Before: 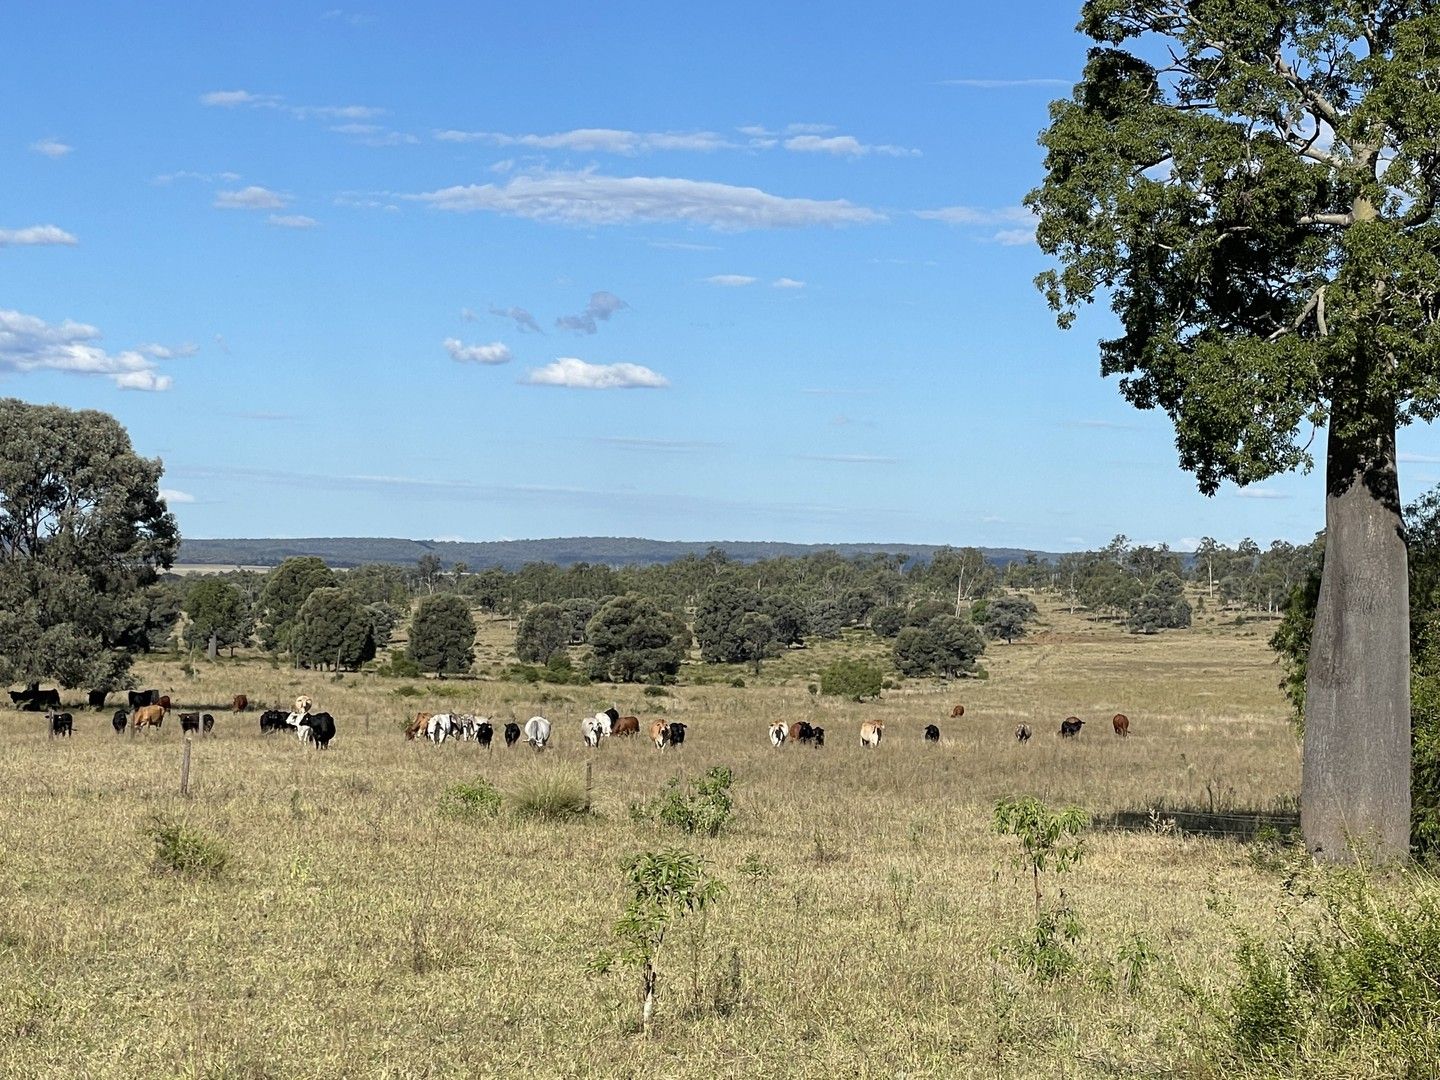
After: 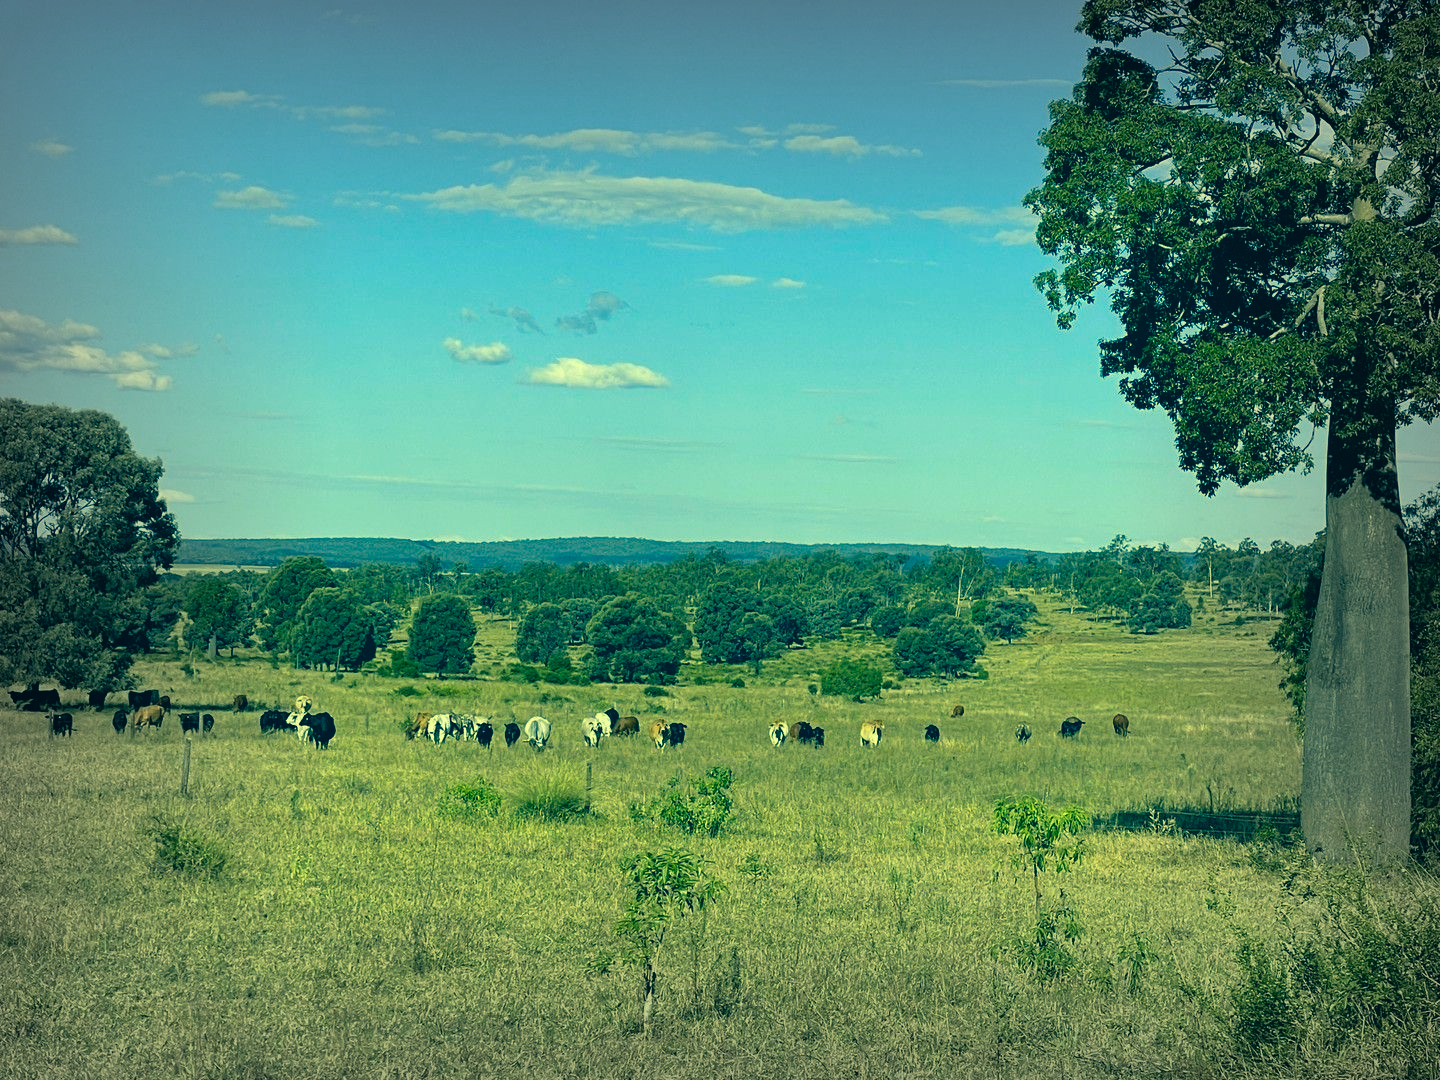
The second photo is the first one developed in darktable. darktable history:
color correction: highlights a* -15.85, highlights b* 39.82, shadows a* -39.72, shadows b* -26.9
vignetting: fall-off start 53.58%, automatic ratio true, width/height ratio 1.313, shape 0.226
